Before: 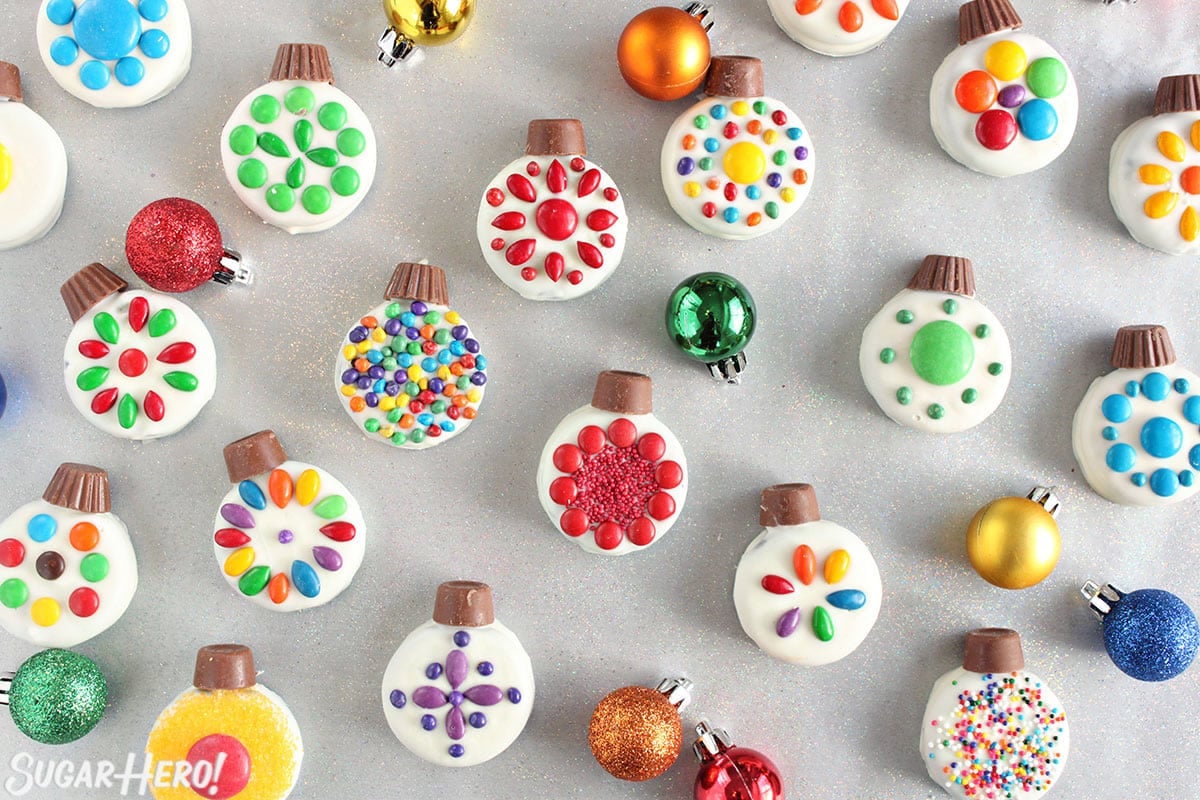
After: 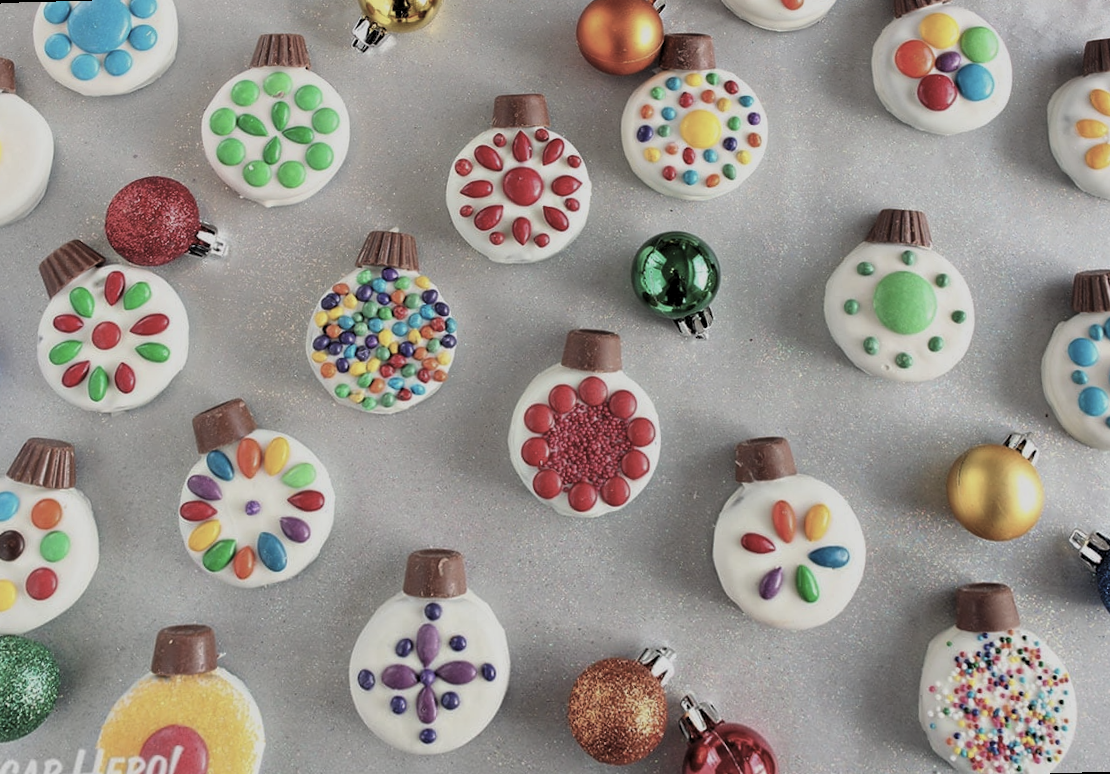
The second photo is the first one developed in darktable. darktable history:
rotate and perspective: rotation -1.68°, lens shift (vertical) -0.146, crop left 0.049, crop right 0.912, crop top 0.032, crop bottom 0.96
levels: levels [0.101, 0.578, 0.953]
color balance rgb: perceptual saturation grading › global saturation -27.94%, hue shift -2.27°, contrast -21.26%
